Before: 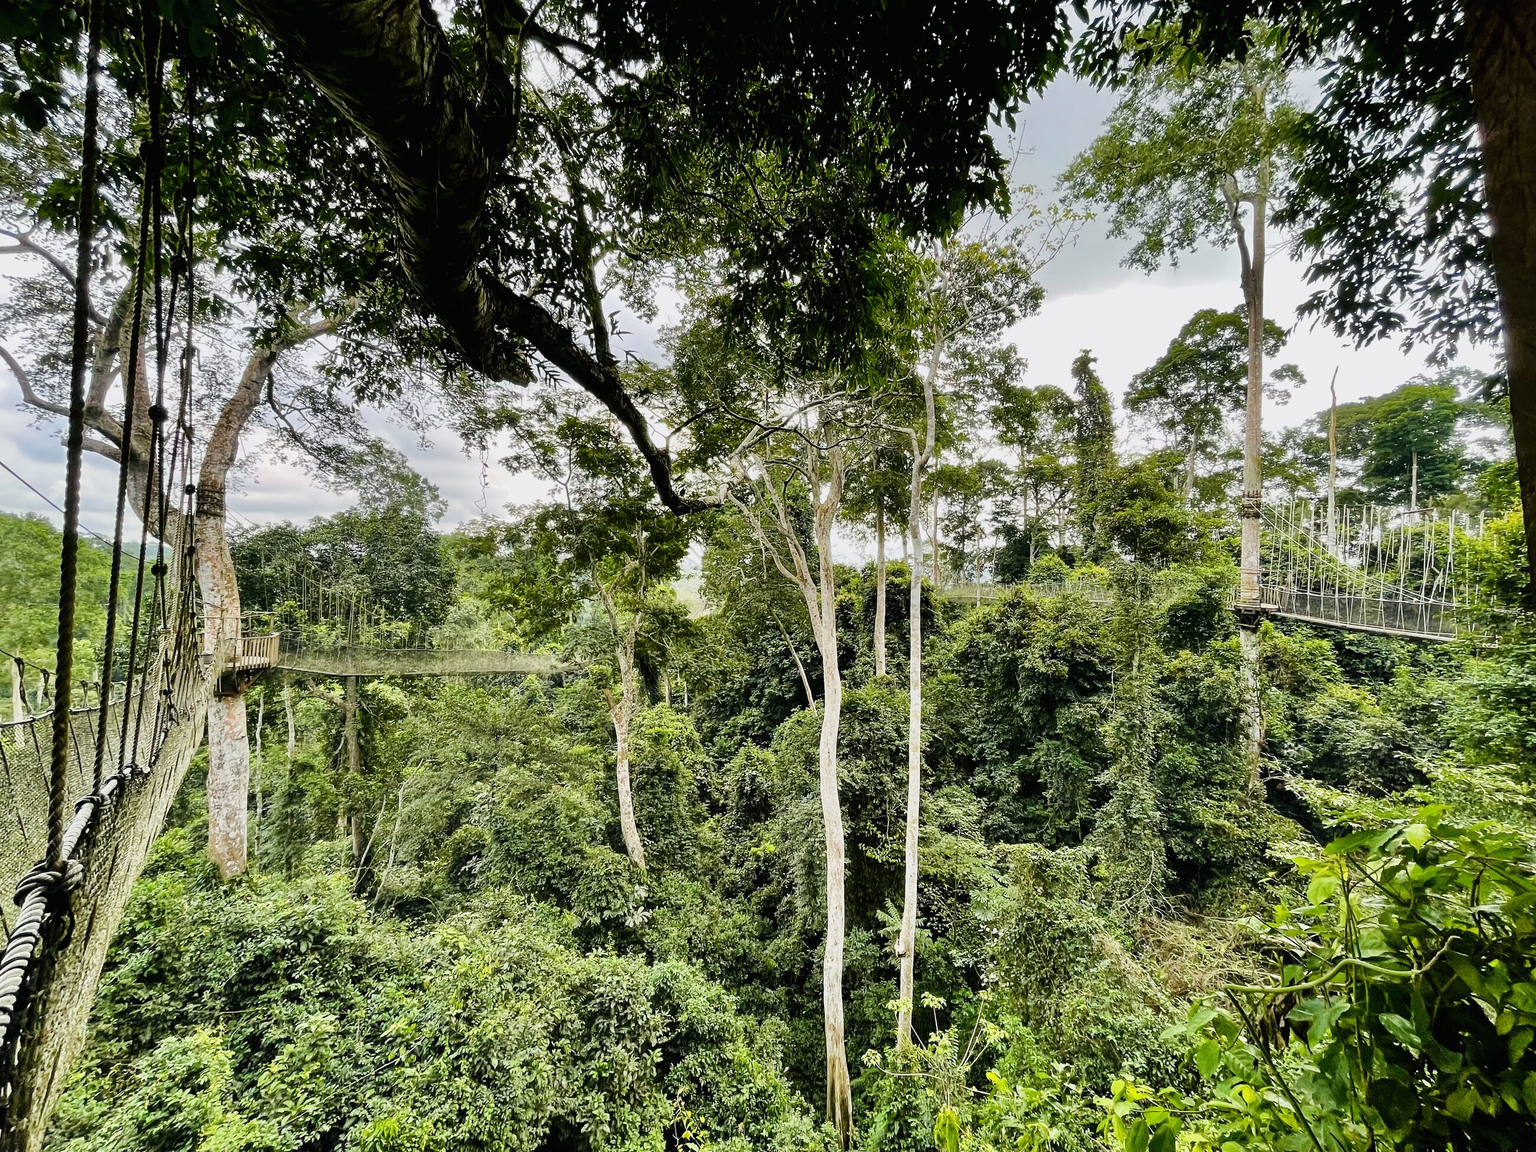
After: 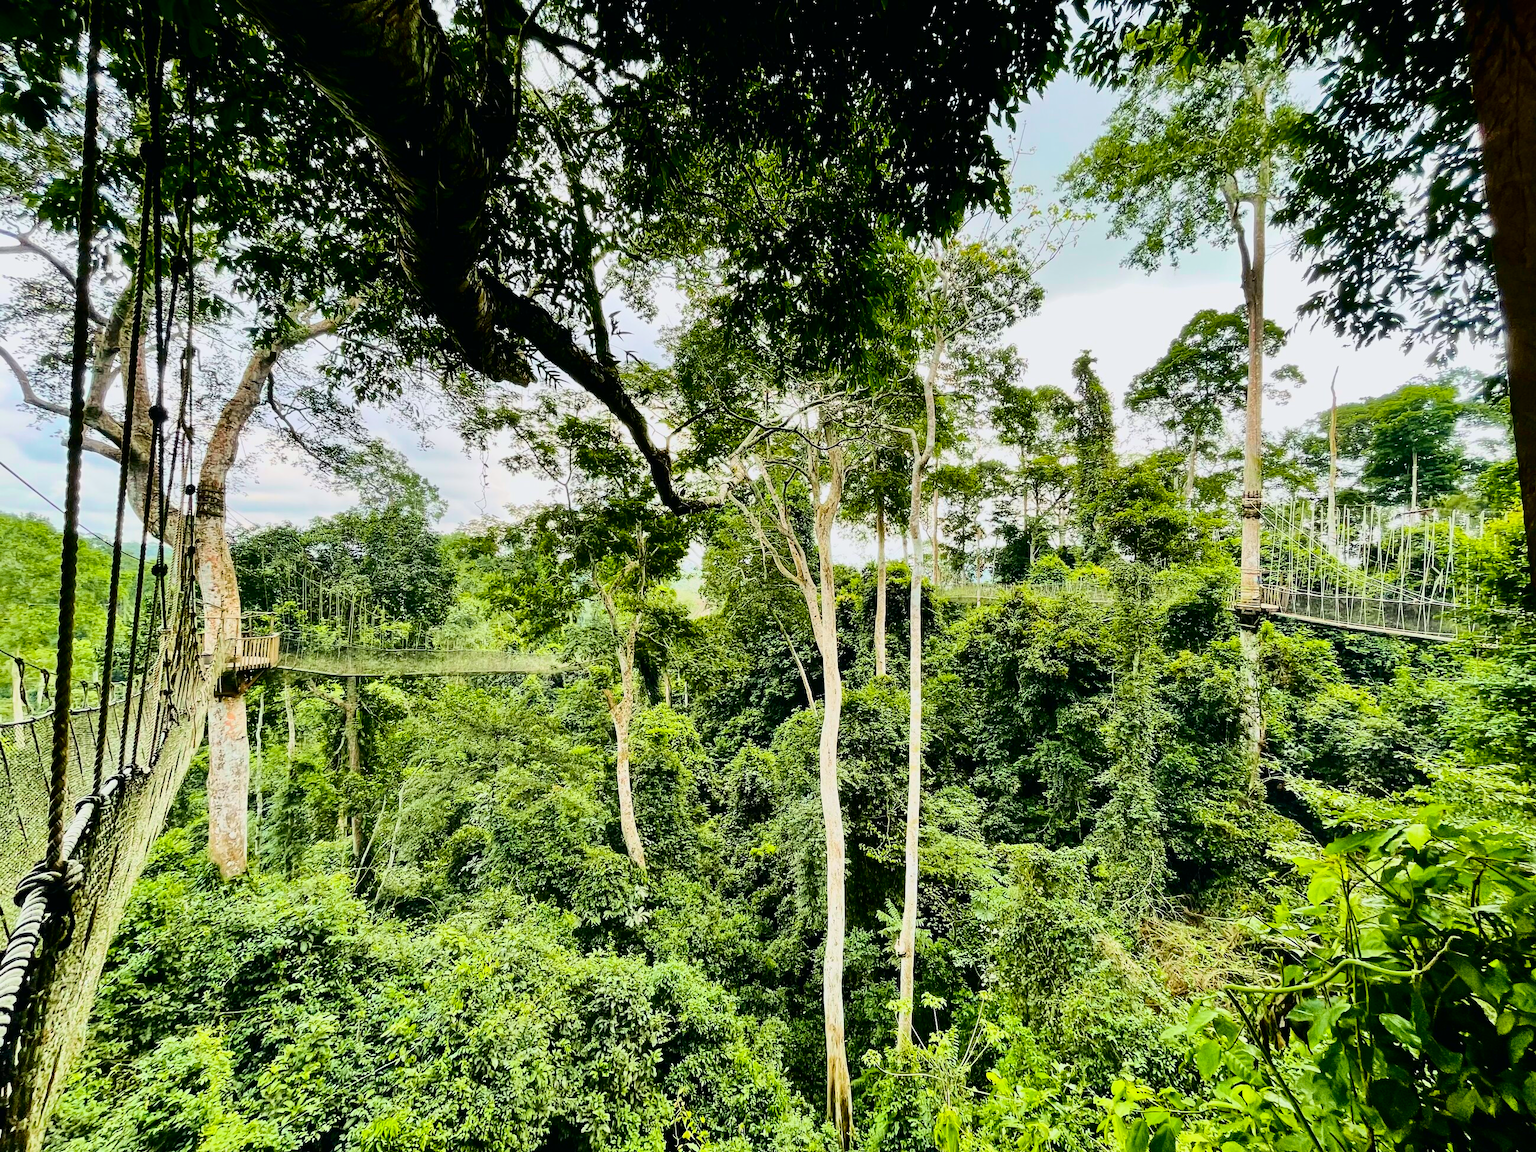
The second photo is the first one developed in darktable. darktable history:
tone curve: curves: ch0 [(0, 0) (0.042, 0.023) (0.157, 0.114) (0.302, 0.308) (0.44, 0.507) (0.607, 0.705) (0.824, 0.882) (1, 0.965)]; ch1 [(0, 0) (0.339, 0.334) (0.445, 0.419) (0.476, 0.454) (0.503, 0.501) (0.517, 0.513) (0.551, 0.567) (0.622, 0.662) (0.706, 0.741) (1, 1)]; ch2 [(0, 0) (0.327, 0.318) (0.417, 0.426) (0.46, 0.453) (0.502, 0.5) (0.514, 0.524) (0.547, 0.572) (0.615, 0.656) (0.717, 0.778) (1, 1)], color space Lab, independent channels, preserve colors none
